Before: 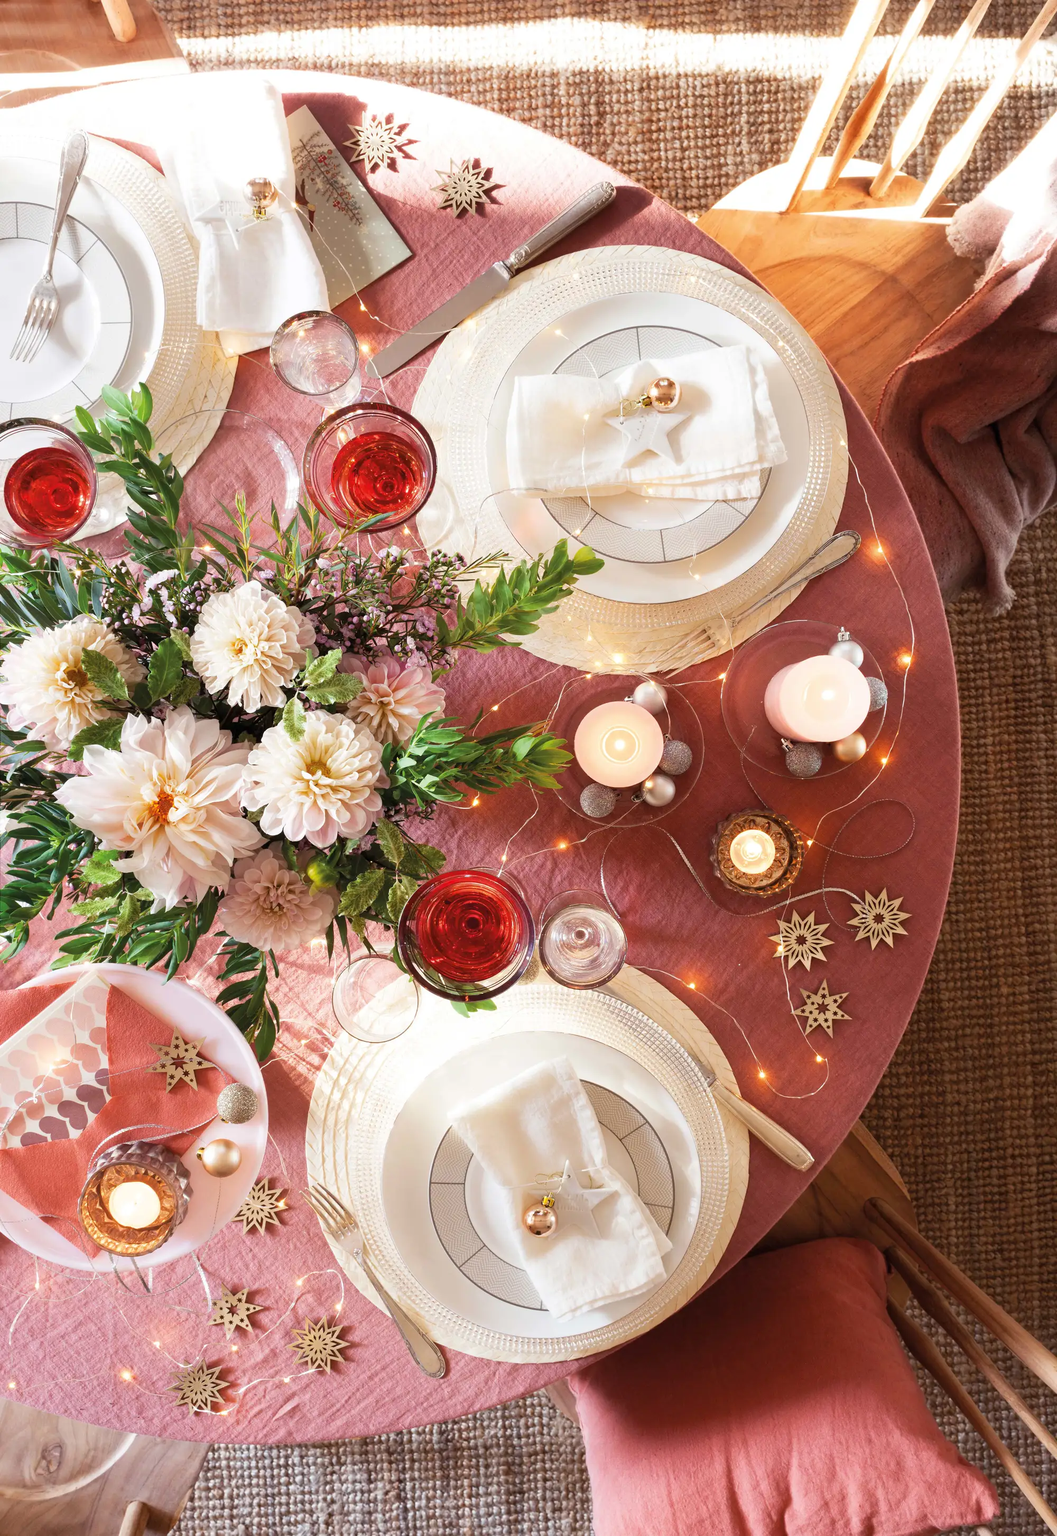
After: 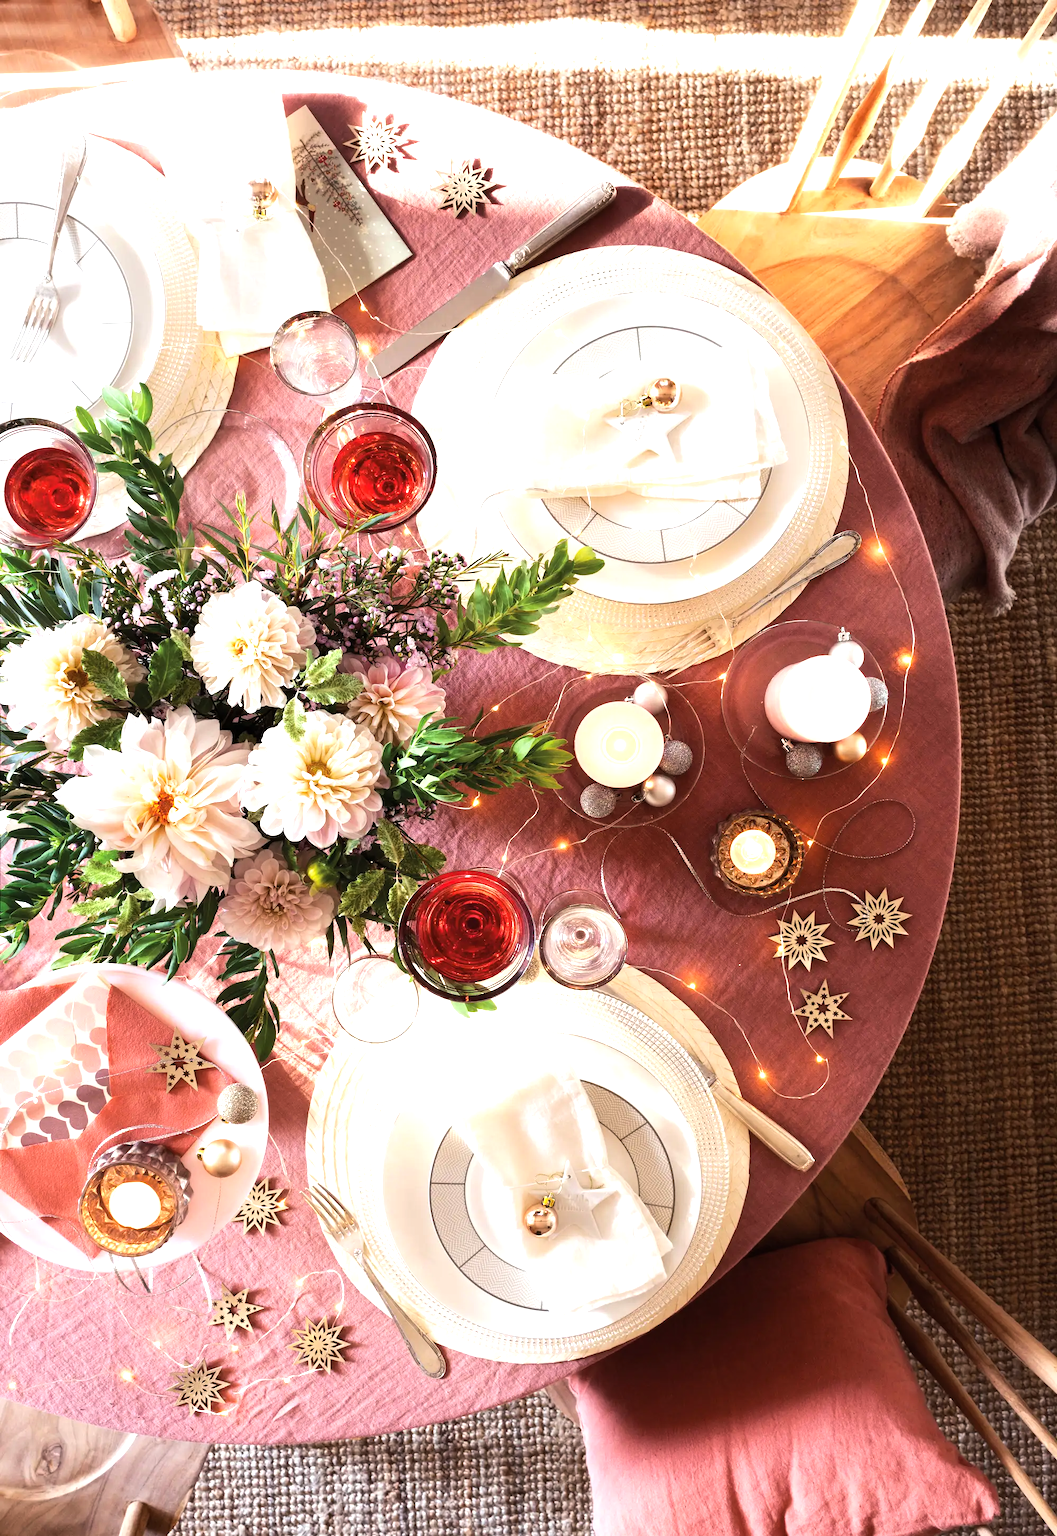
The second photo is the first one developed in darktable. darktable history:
white balance: emerald 1
tone equalizer: -8 EV -0.75 EV, -7 EV -0.7 EV, -6 EV -0.6 EV, -5 EV -0.4 EV, -3 EV 0.4 EV, -2 EV 0.6 EV, -1 EV 0.7 EV, +0 EV 0.75 EV, edges refinement/feathering 500, mask exposure compensation -1.57 EV, preserve details no
